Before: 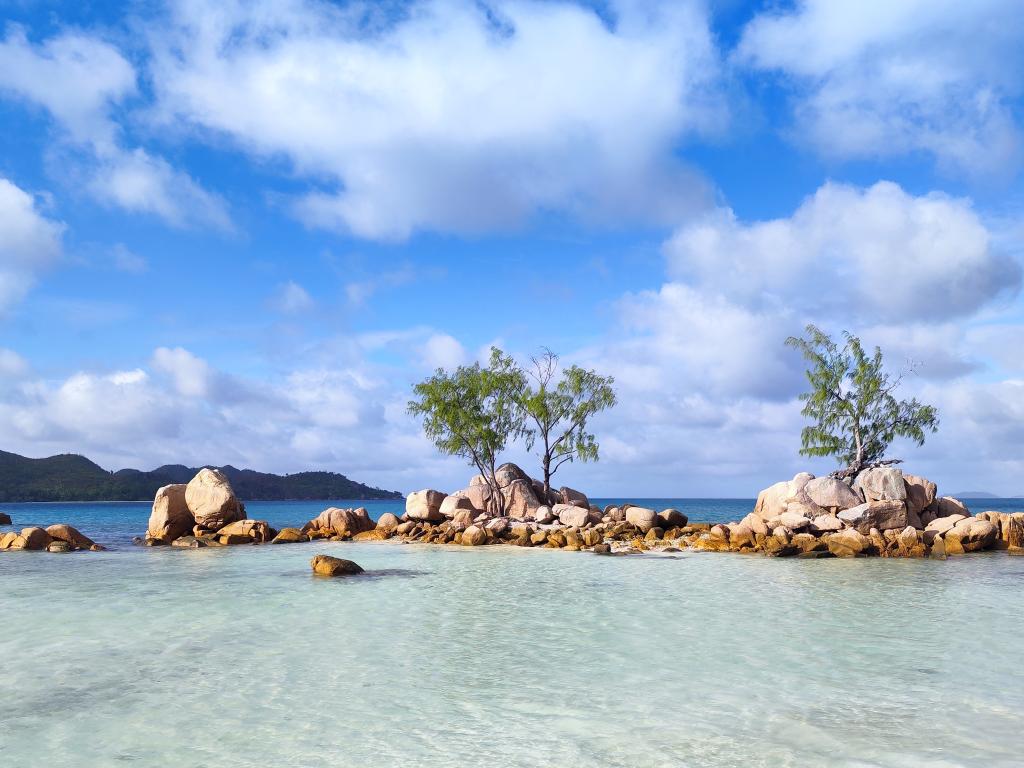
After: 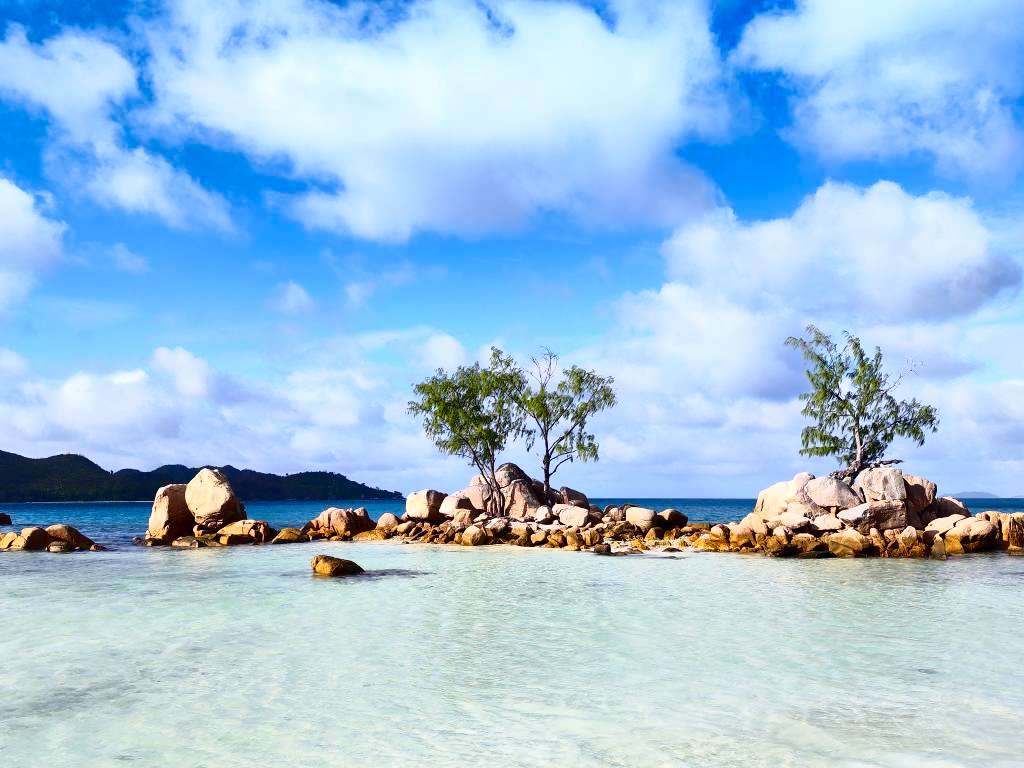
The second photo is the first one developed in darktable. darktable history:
contrast brightness saturation: contrast 0.311, brightness -0.078, saturation 0.172
